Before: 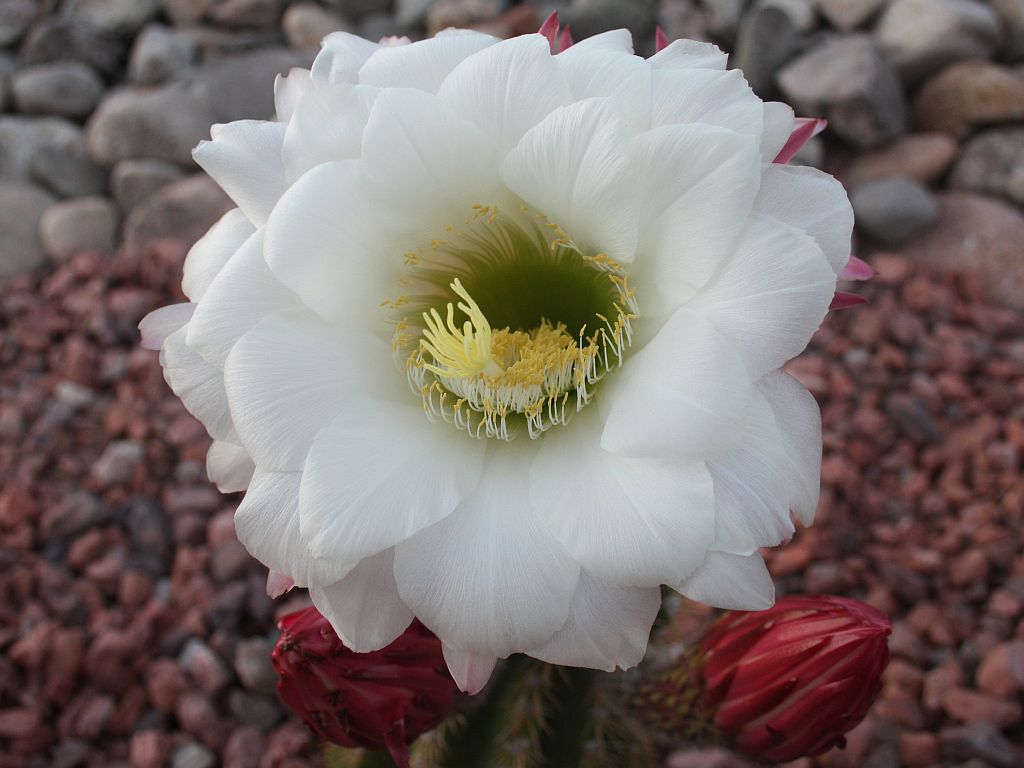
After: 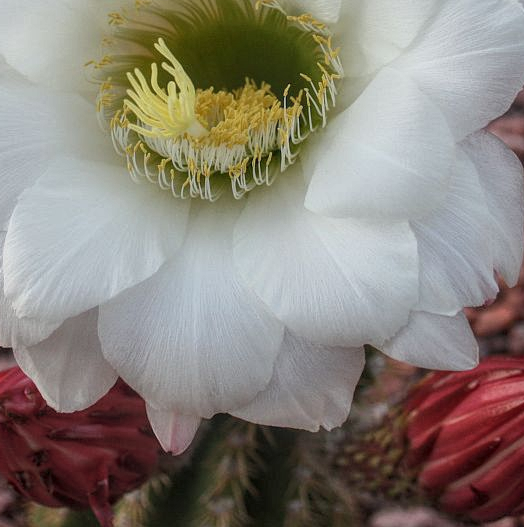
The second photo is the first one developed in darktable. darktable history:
crop and rotate: left 28.988%, top 31.267%, right 19.838%
local contrast: highlights 75%, shadows 55%, detail 177%, midtone range 0.206
shadows and highlights: shadows 37.18, highlights -27.57, soften with gaussian
